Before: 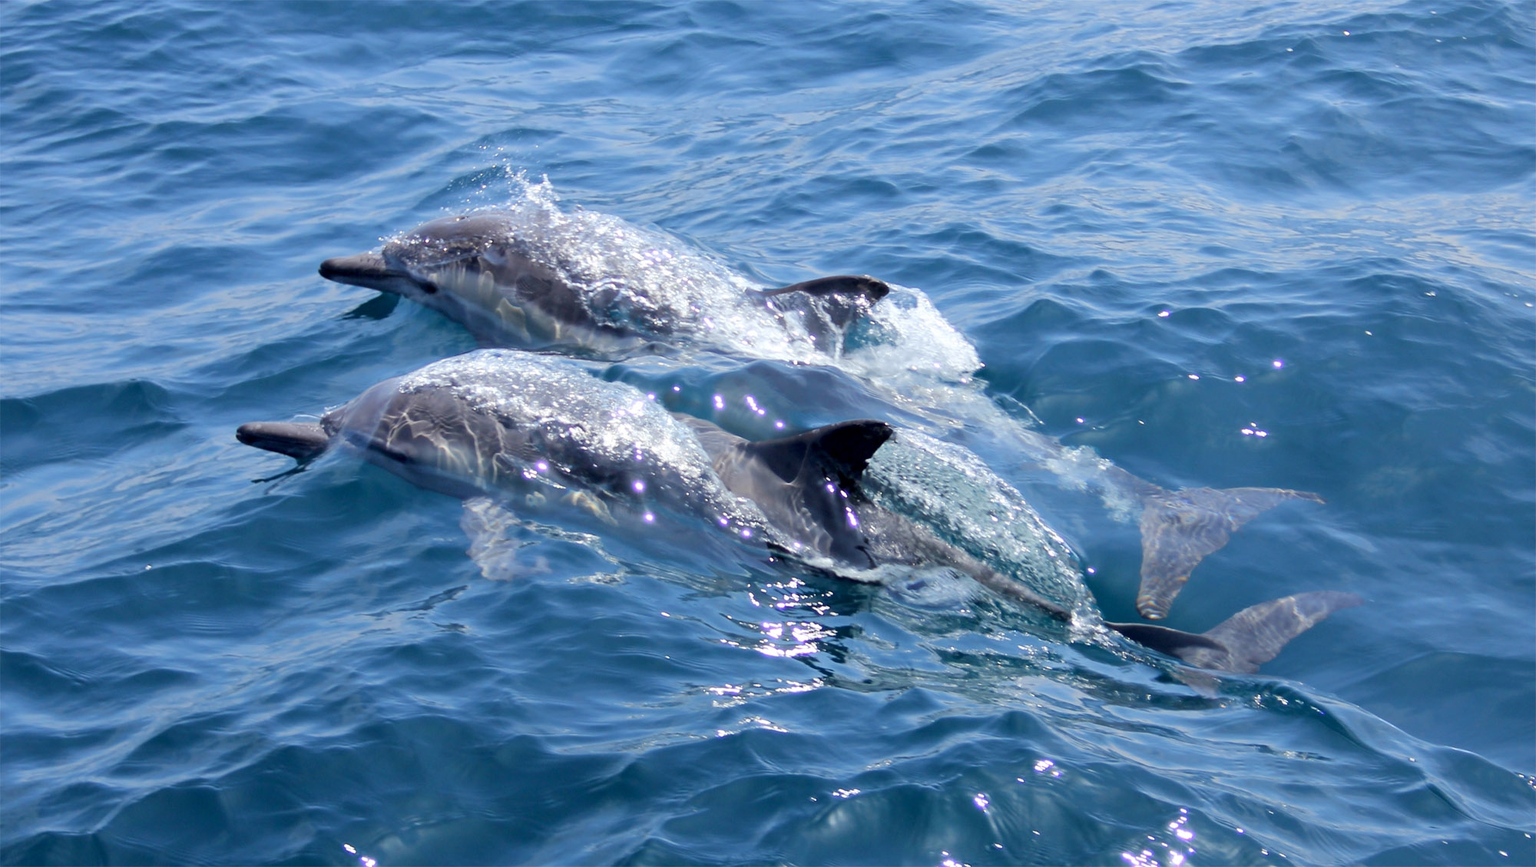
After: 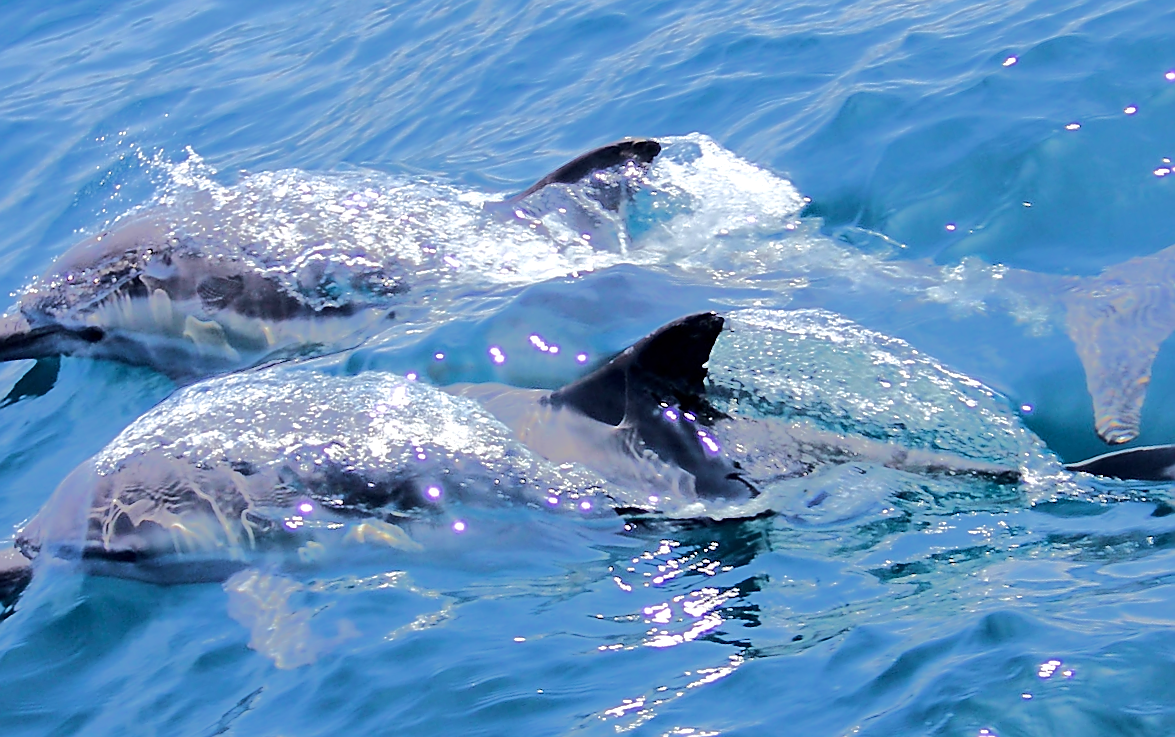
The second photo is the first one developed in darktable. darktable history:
tone equalizer: -8 EV -0.528 EV, -7 EV -0.349 EV, -6 EV -0.093 EV, -5 EV 0.393 EV, -4 EV 0.962 EV, -3 EV 0.789 EV, -2 EV -0.008 EV, -1 EV 0.127 EV, +0 EV -0.008 EV, edges refinement/feathering 500, mask exposure compensation -1.57 EV, preserve details no
velvia: on, module defaults
sharpen: radius 1.35, amount 1.257, threshold 0.817
crop and rotate: angle 18.62°, left 6.807%, right 4.25%, bottom 1.164%
